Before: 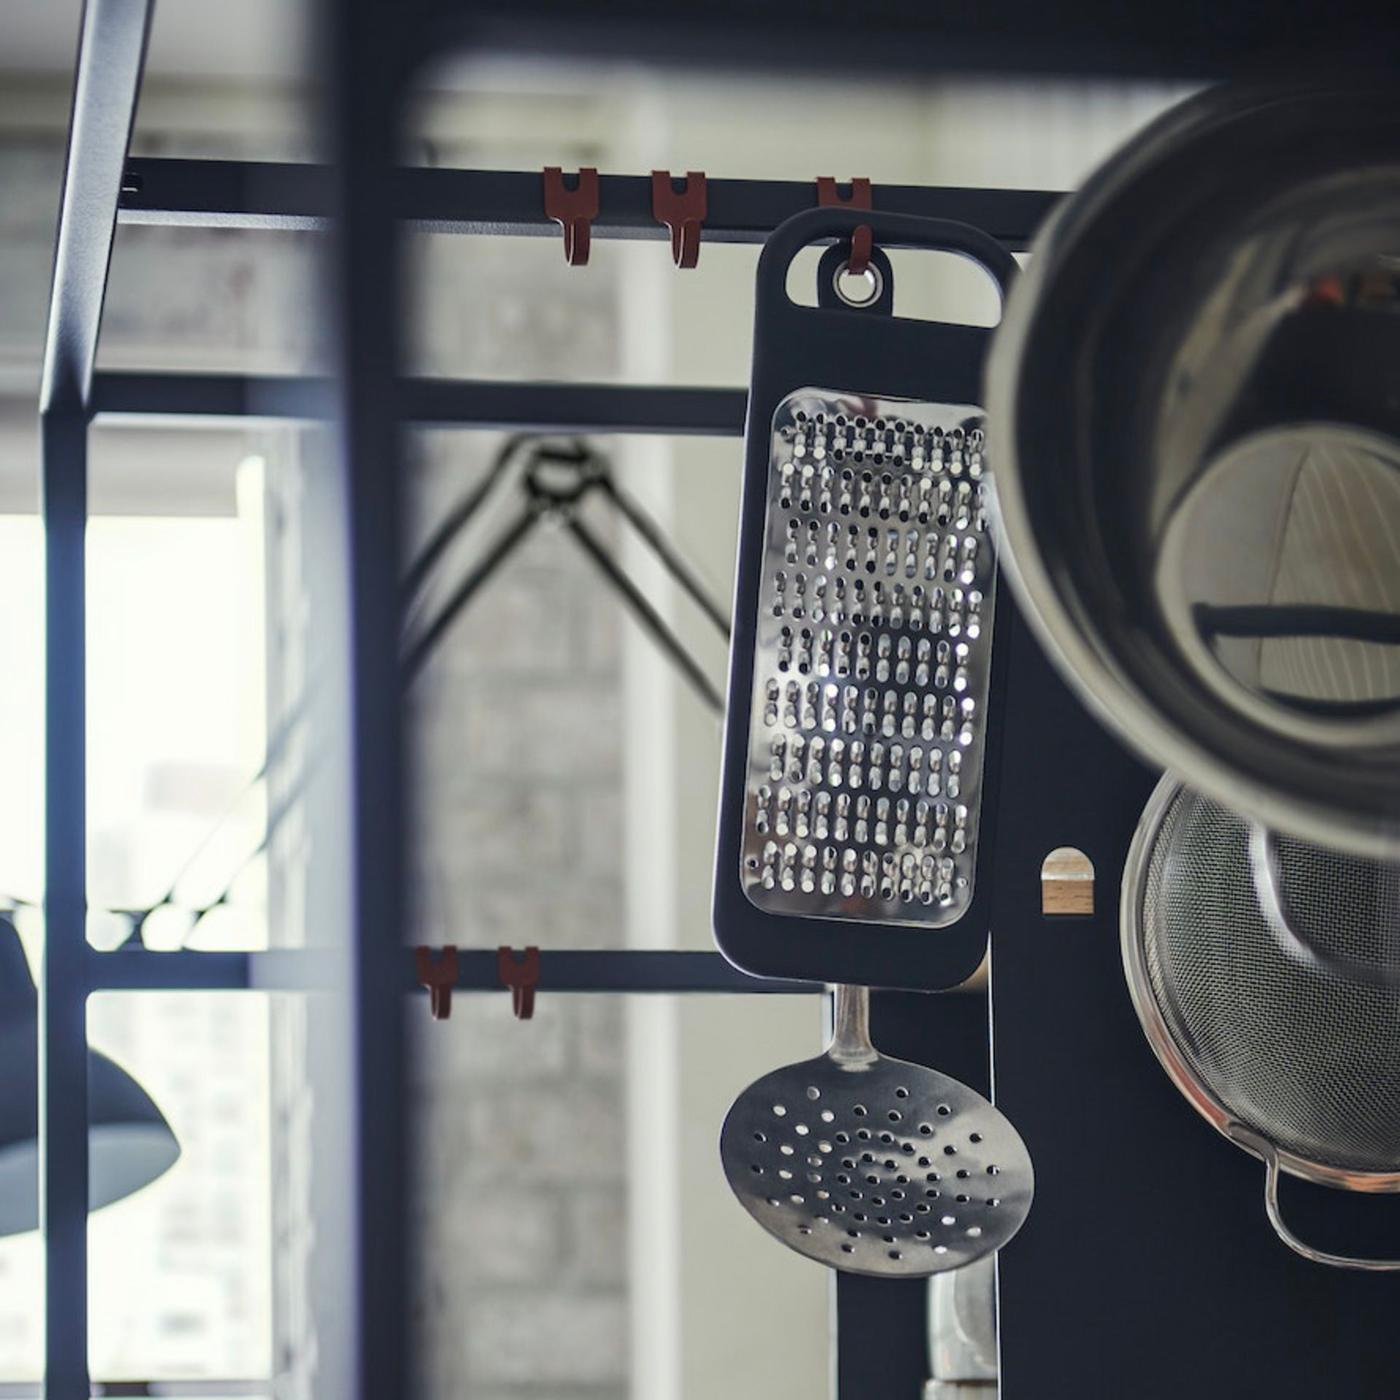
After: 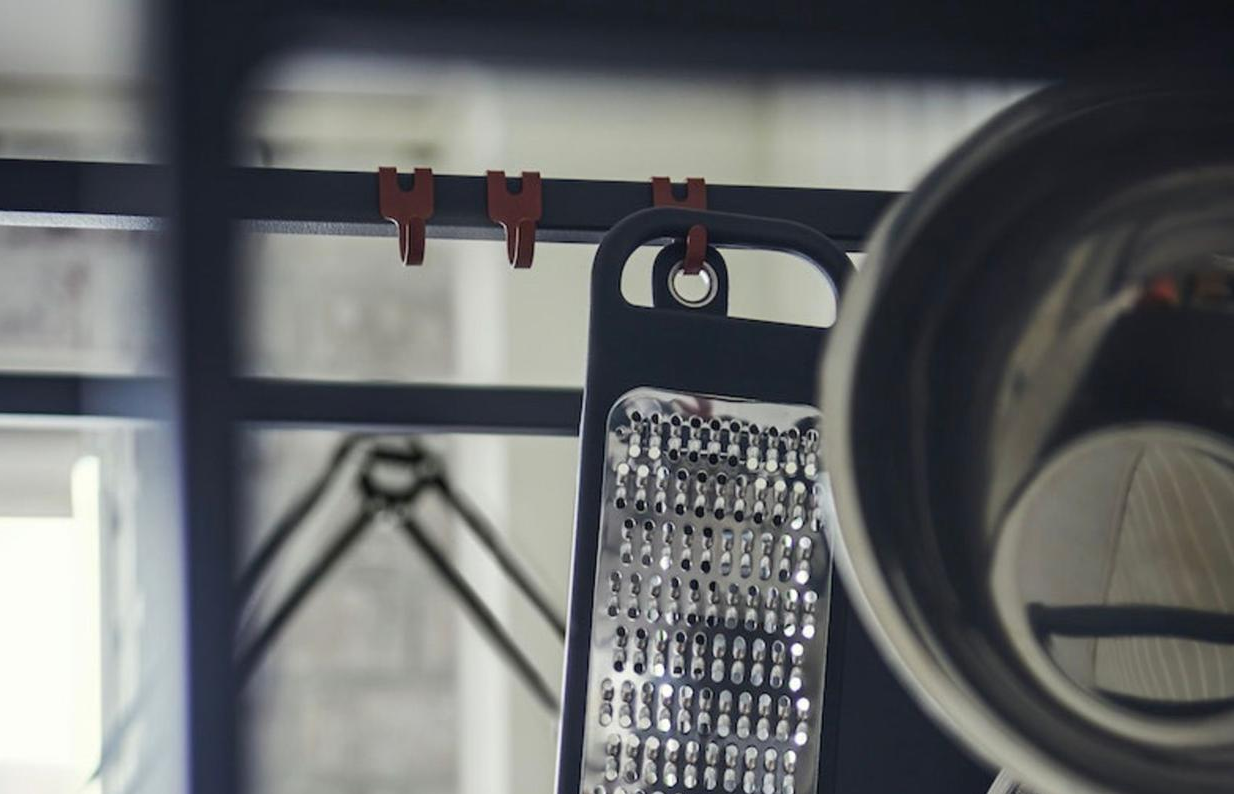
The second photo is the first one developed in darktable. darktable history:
crop and rotate: left 11.807%, bottom 43.229%
